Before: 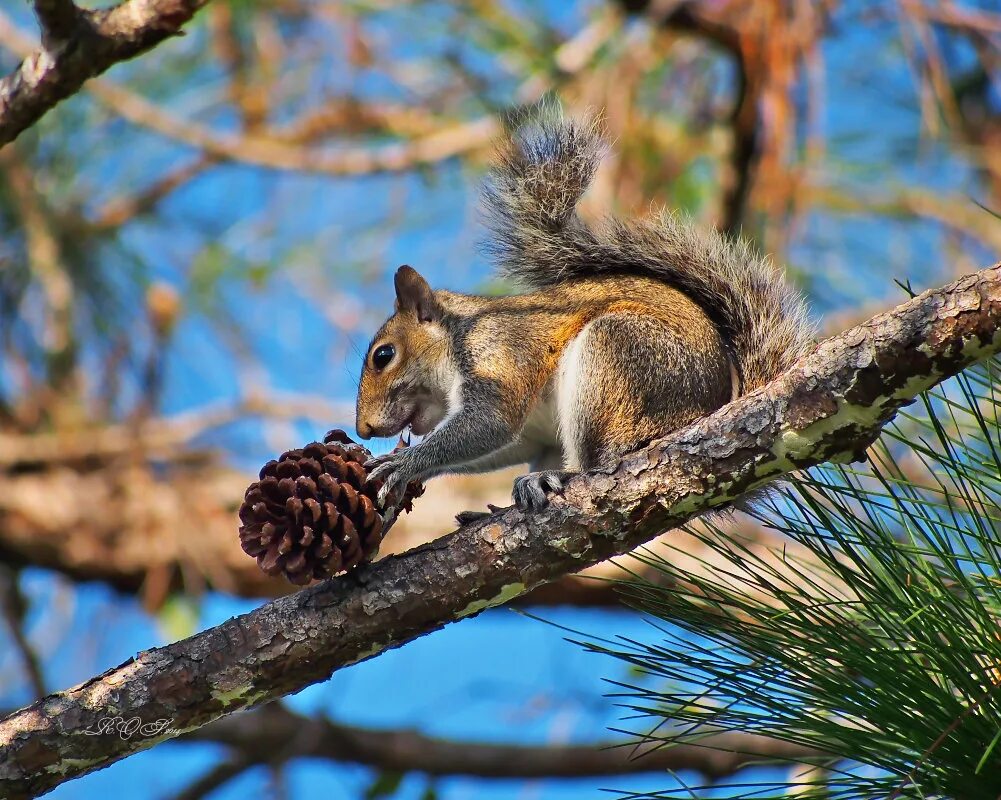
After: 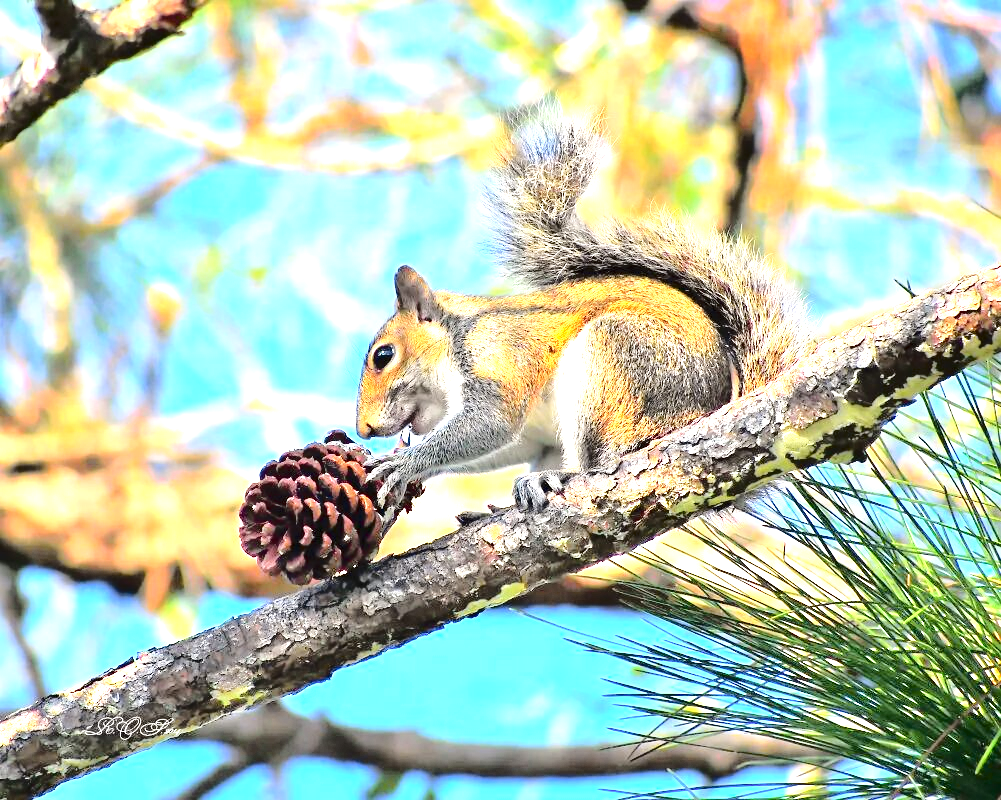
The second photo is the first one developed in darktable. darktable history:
exposure: black level correction 0, exposure 1.996 EV, compensate exposure bias true, compensate highlight preservation false
tone equalizer: -7 EV 0.2 EV, -6 EV 0.09 EV, -5 EV 0.074 EV, -4 EV 0.074 EV, -2 EV -0.025 EV, -1 EV -0.024 EV, +0 EV -0.089 EV, edges refinement/feathering 500, mask exposure compensation -1.57 EV, preserve details no
tone curve: curves: ch0 [(0, 0) (0.094, 0.039) (0.243, 0.155) (0.411, 0.482) (0.479, 0.583) (0.654, 0.742) (0.793, 0.851) (0.994, 0.974)]; ch1 [(0, 0) (0.161, 0.092) (0.35, 0.33) (0.392, 0.392) (0.456, 0.456) (0.505, 0.502) (0.537, 0.518) (0.553, 0.53) (0.573, 0.569) (0.718, 0.718) (1, 1)]; ch2 [(0, 0) (0.346, 0.362) (0.411, 0.412) (0.502, 0.502) (0.531, 0.521) (0.576, 0.553) (0.615, 0.621) (1, 1)], color space Lab, independent channels, preserve colors none
